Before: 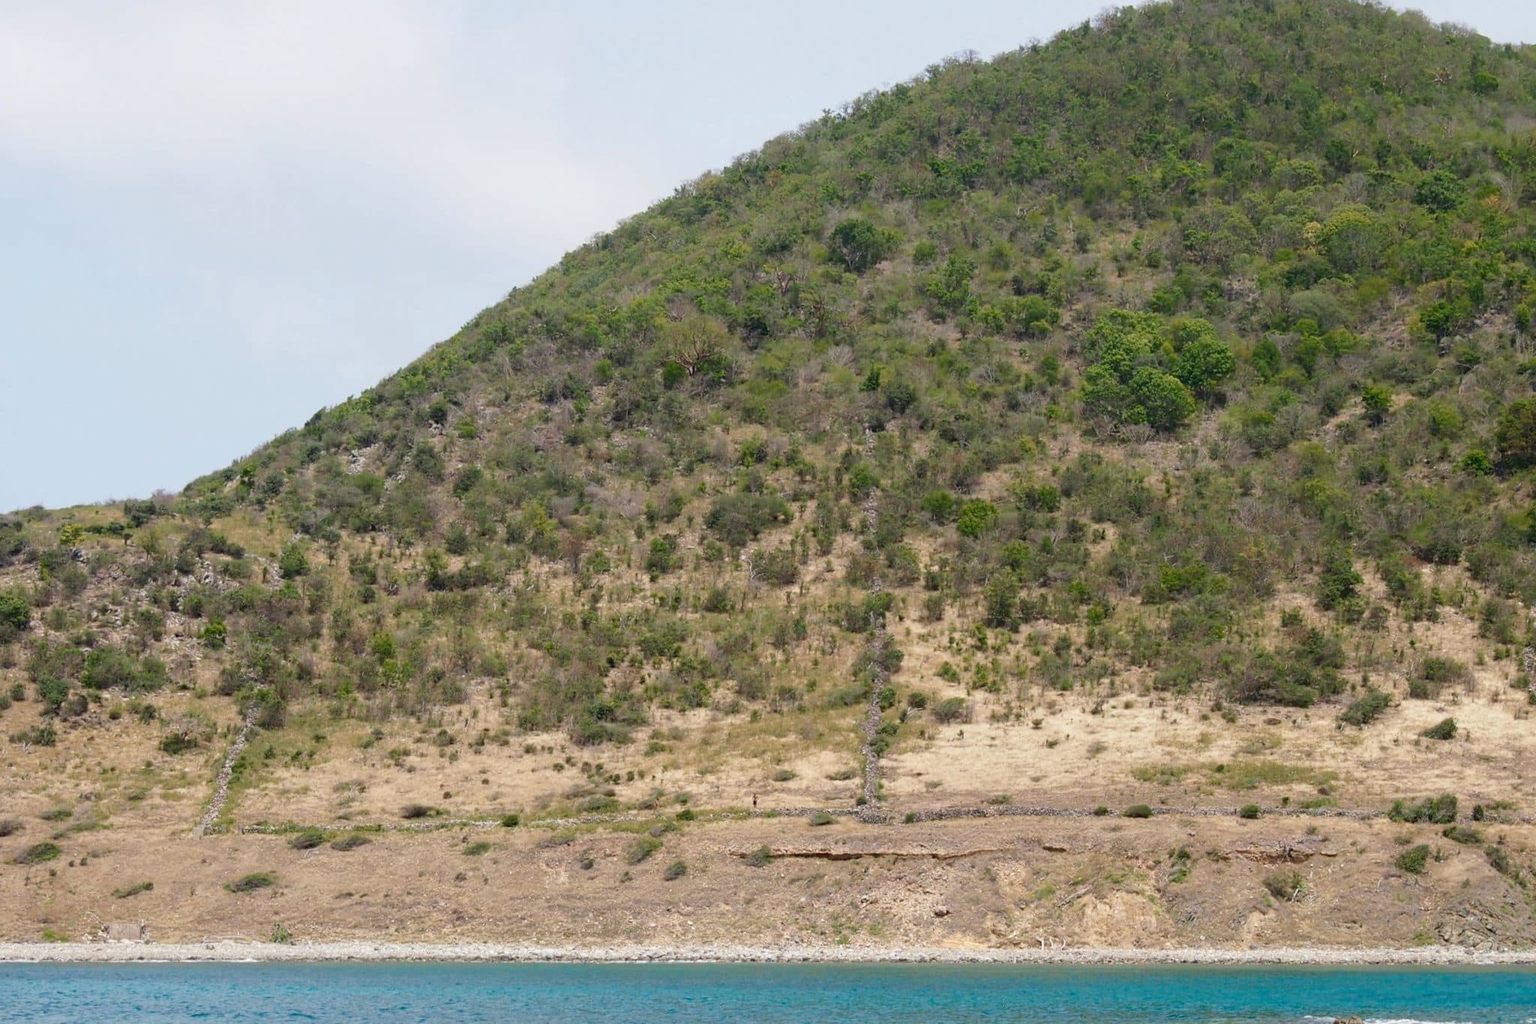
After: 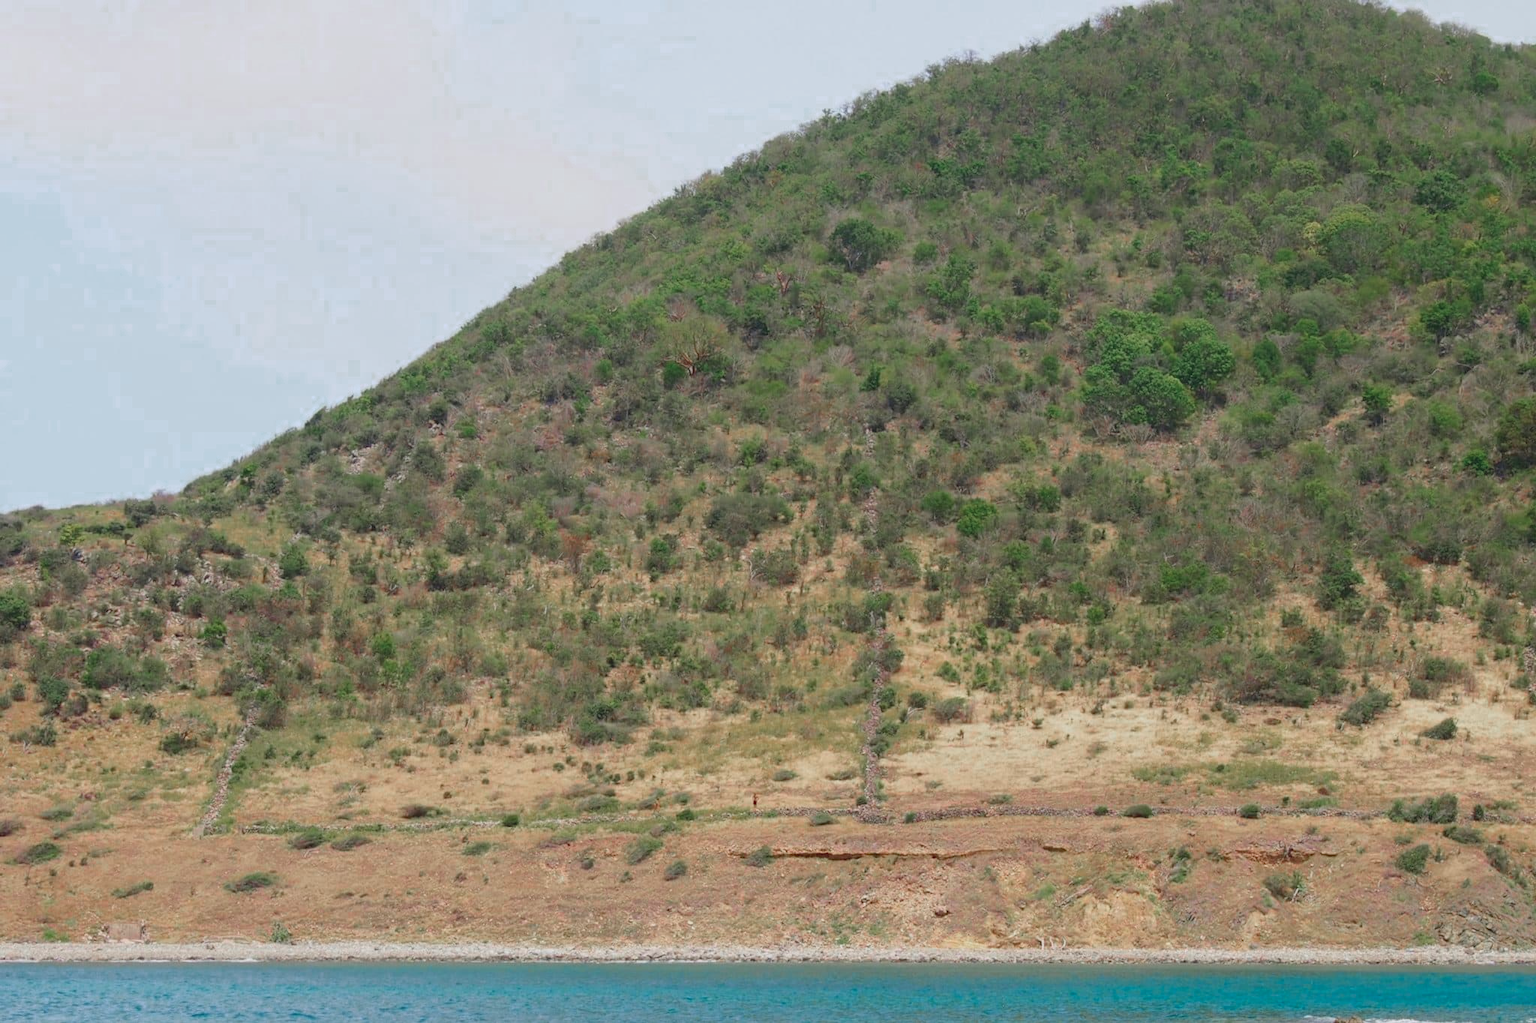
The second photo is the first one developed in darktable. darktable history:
color zones: curves: ch0 [(0, 0.466) (0.128, 0.466) (0.25, 0.5) (0.375, 0.456) (0.5, 0.5) (0.625, 0.5) (0.737, 0.652) (0.875, 0.5)]; ch1 [(0, 0.603) (0.125, 0.618) (0.261, 0.348) (0.372, 0.353) (0.497, 0.363) (0.611, 0.45) (0.731, 0.427) (0.875, 0.518) (0.998, 0.652)]; ch2 [(0, 0.559) (0.125, 0.451) (0.253, 0.564) (0.37, 0.578) (0.5, 0.466) (0.625, 0.471) (0.731, 0.471) (0.88, 0.485)]
contrast brightness saturation: contrast -0.19, saturation 0.189
